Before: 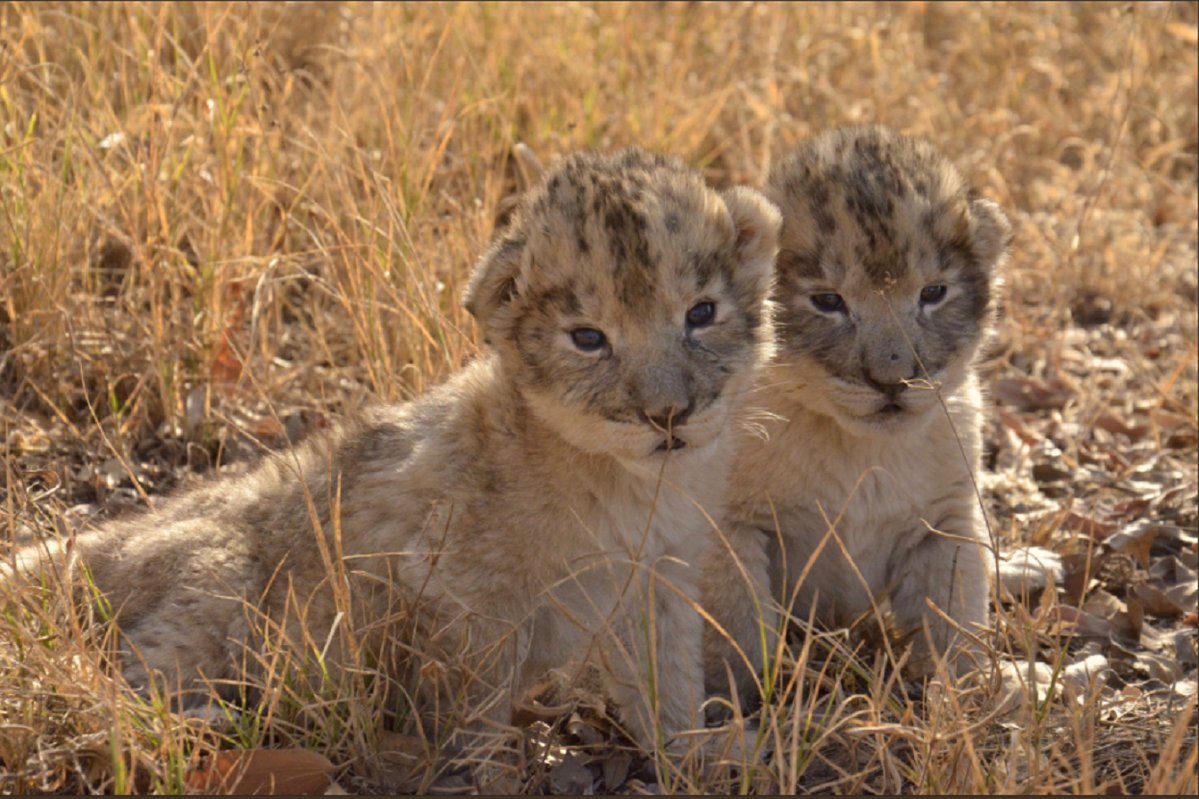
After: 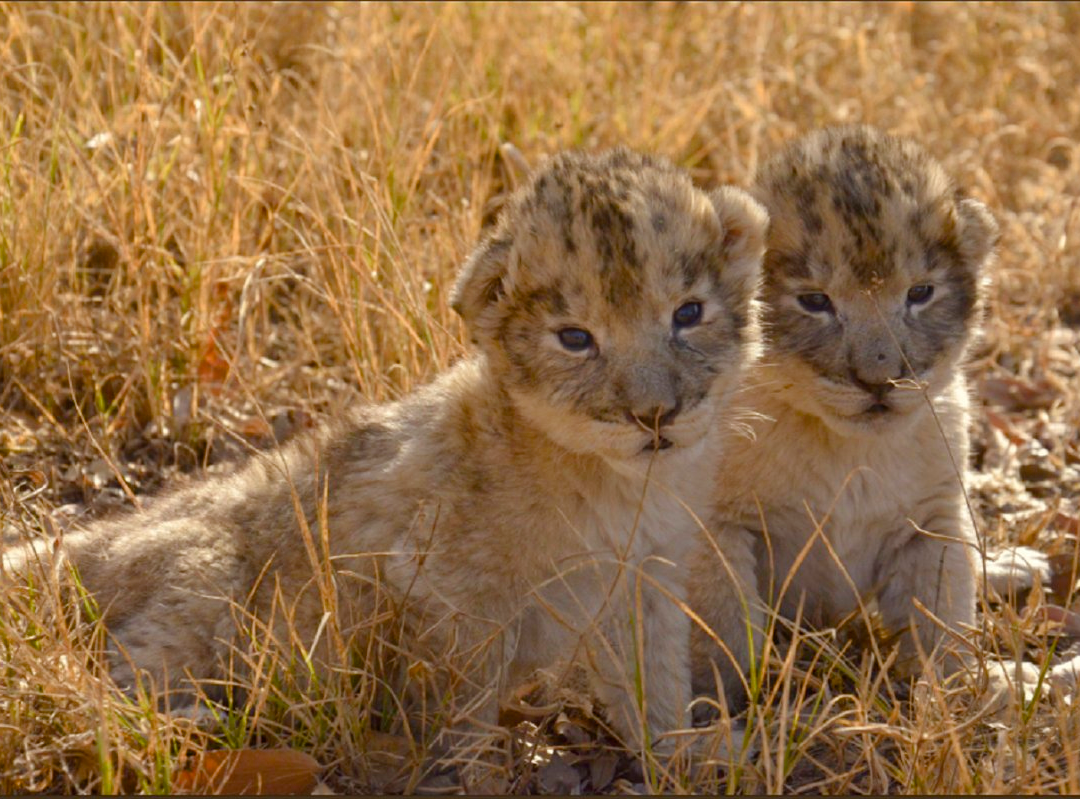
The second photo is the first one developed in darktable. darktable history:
crop and rotate: left 1.088%, right 8.807%
levels: mode automatic
color balance rgb: perceptual saturation grading › global saturation 20%, perceptual saturation grading › highlights -25%, perceptual saturation grading › shadows 50%
